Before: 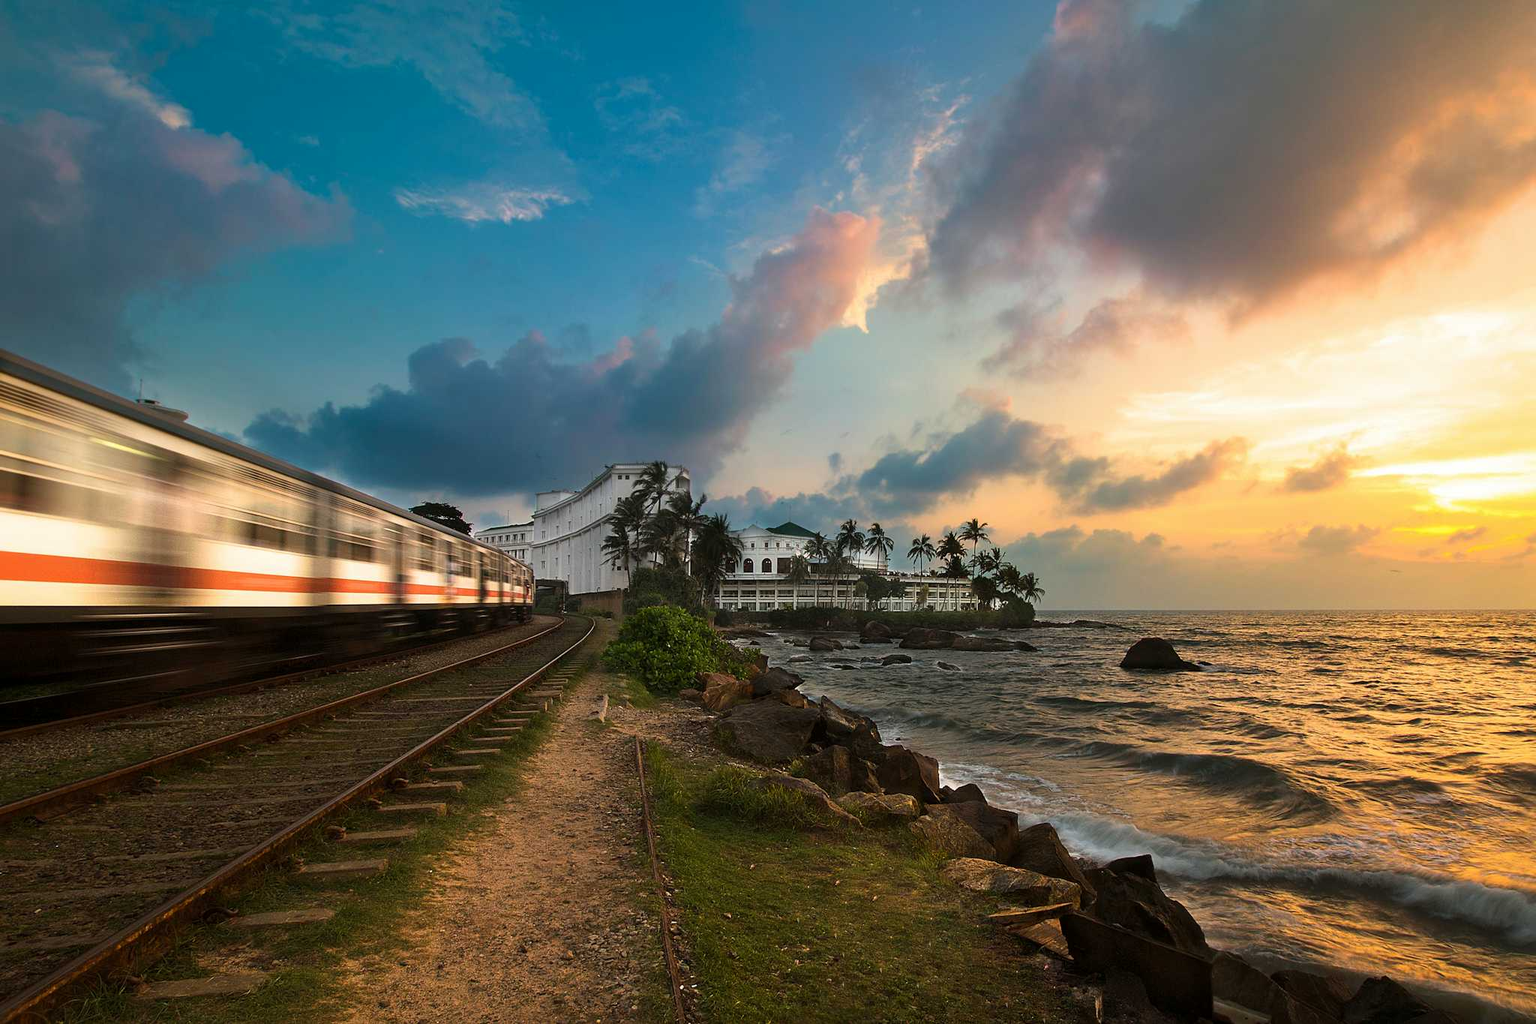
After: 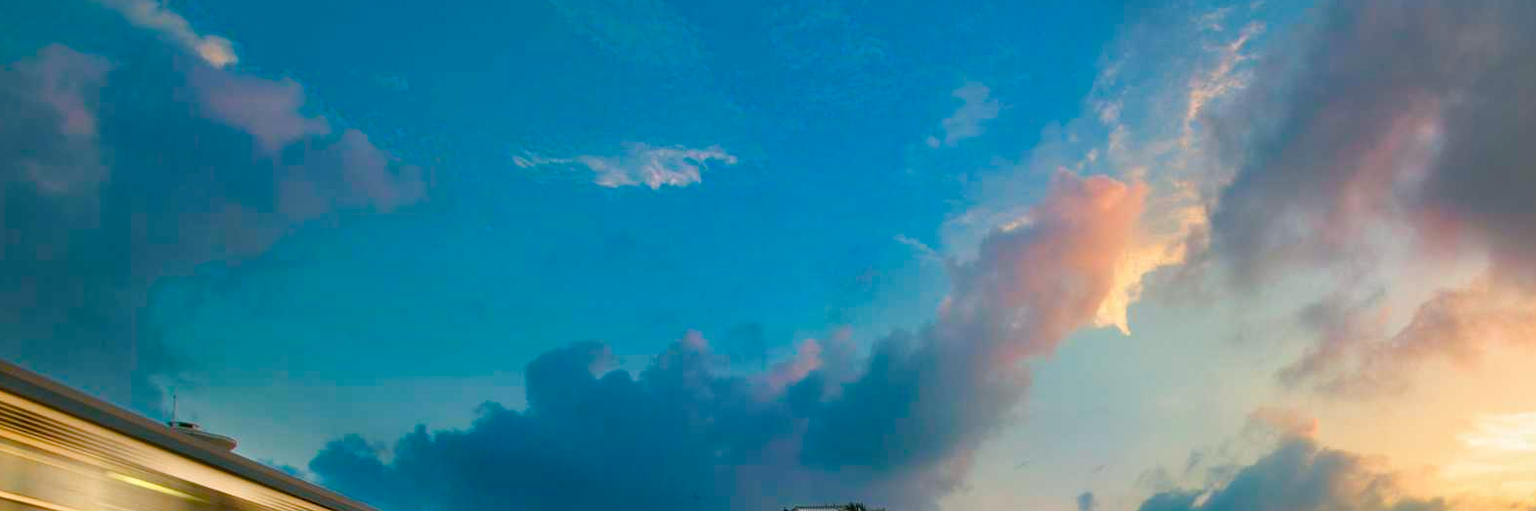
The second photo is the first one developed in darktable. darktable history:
crop: left 0.538%, top 7.637%, right 23.338%, bottom 54.272%
color balance rgb: power › chroma 0.504%, power › hue 215.4°, perceptual saturation grading › global saturation 40.989%, perceptual saturation grading › highlights -25.657%, perceptual saturation grading › mid-tones 35.594%, perceptual saturation grading › shadows 35.685%
tone equalizer: edges refinement/feathering 500, mask exposure compensation -1.57 EV, preserve details no
